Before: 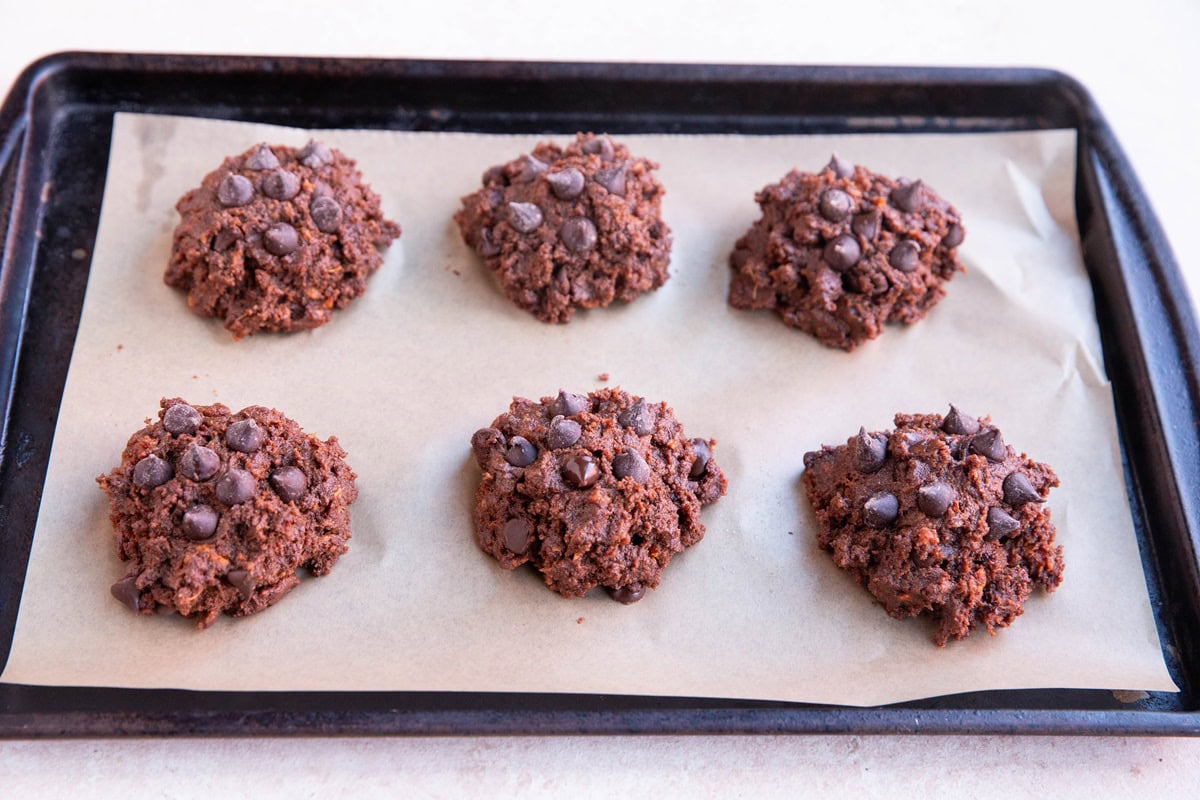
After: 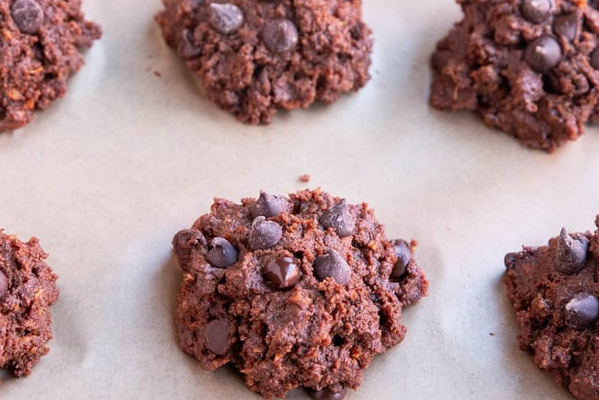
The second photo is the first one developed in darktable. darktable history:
exposure: compensate highlight preservation false
crop: left 25%, top 25%, right 25%, bottom 25%
